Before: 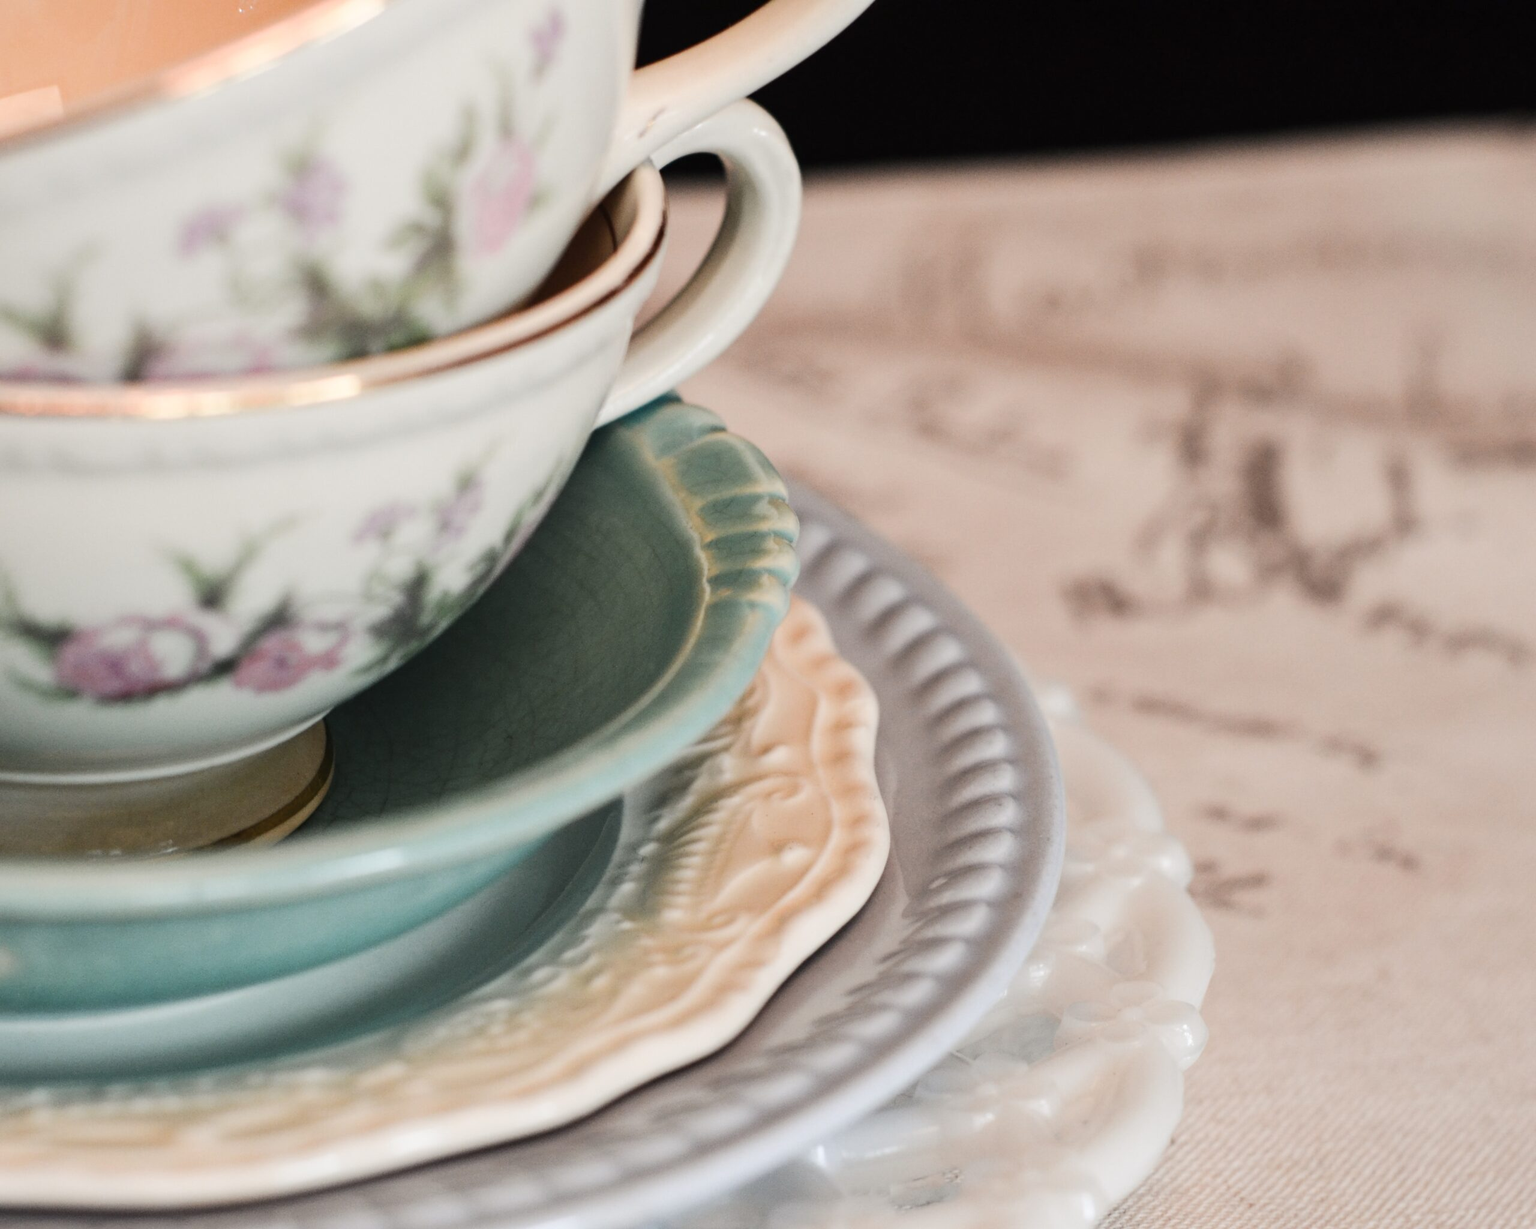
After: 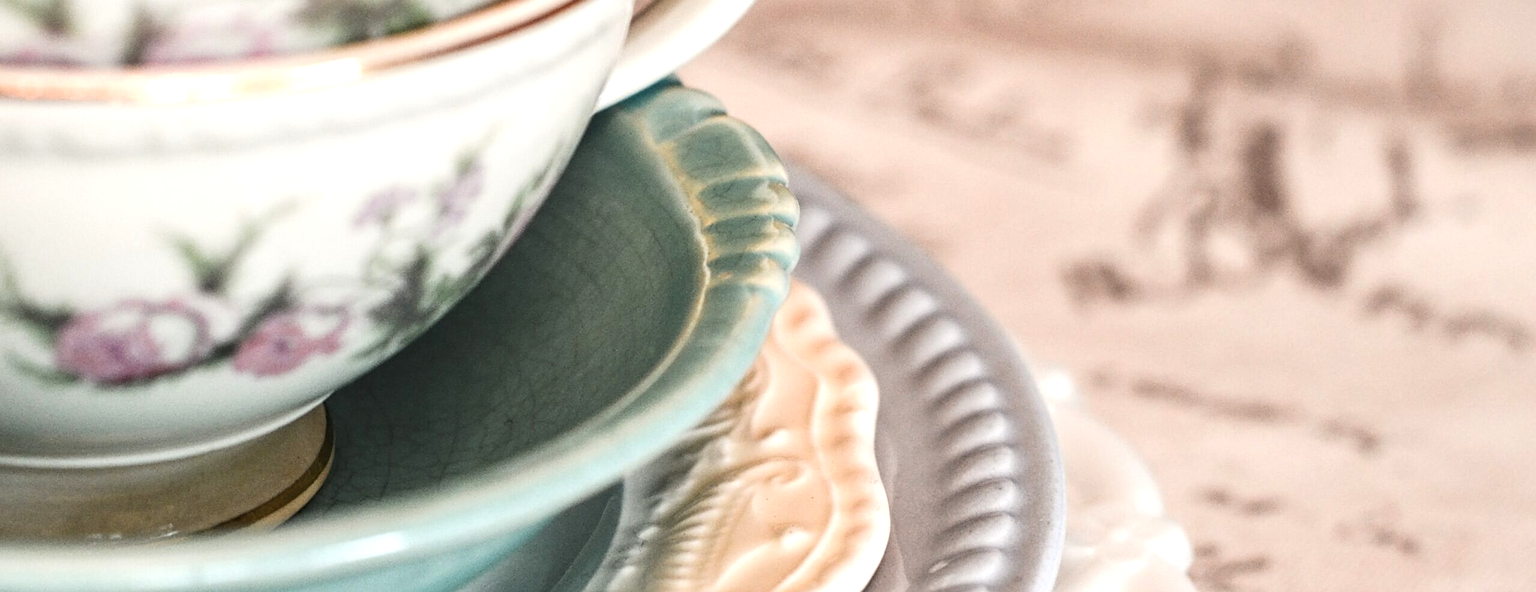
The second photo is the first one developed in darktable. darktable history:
local contrast: on, module defaults
sharpen: on, module defaults
exposure: exposure 0.564 EV, compensate highlight preservation false
crop and rotate: top 25.738%, bottom 26%
